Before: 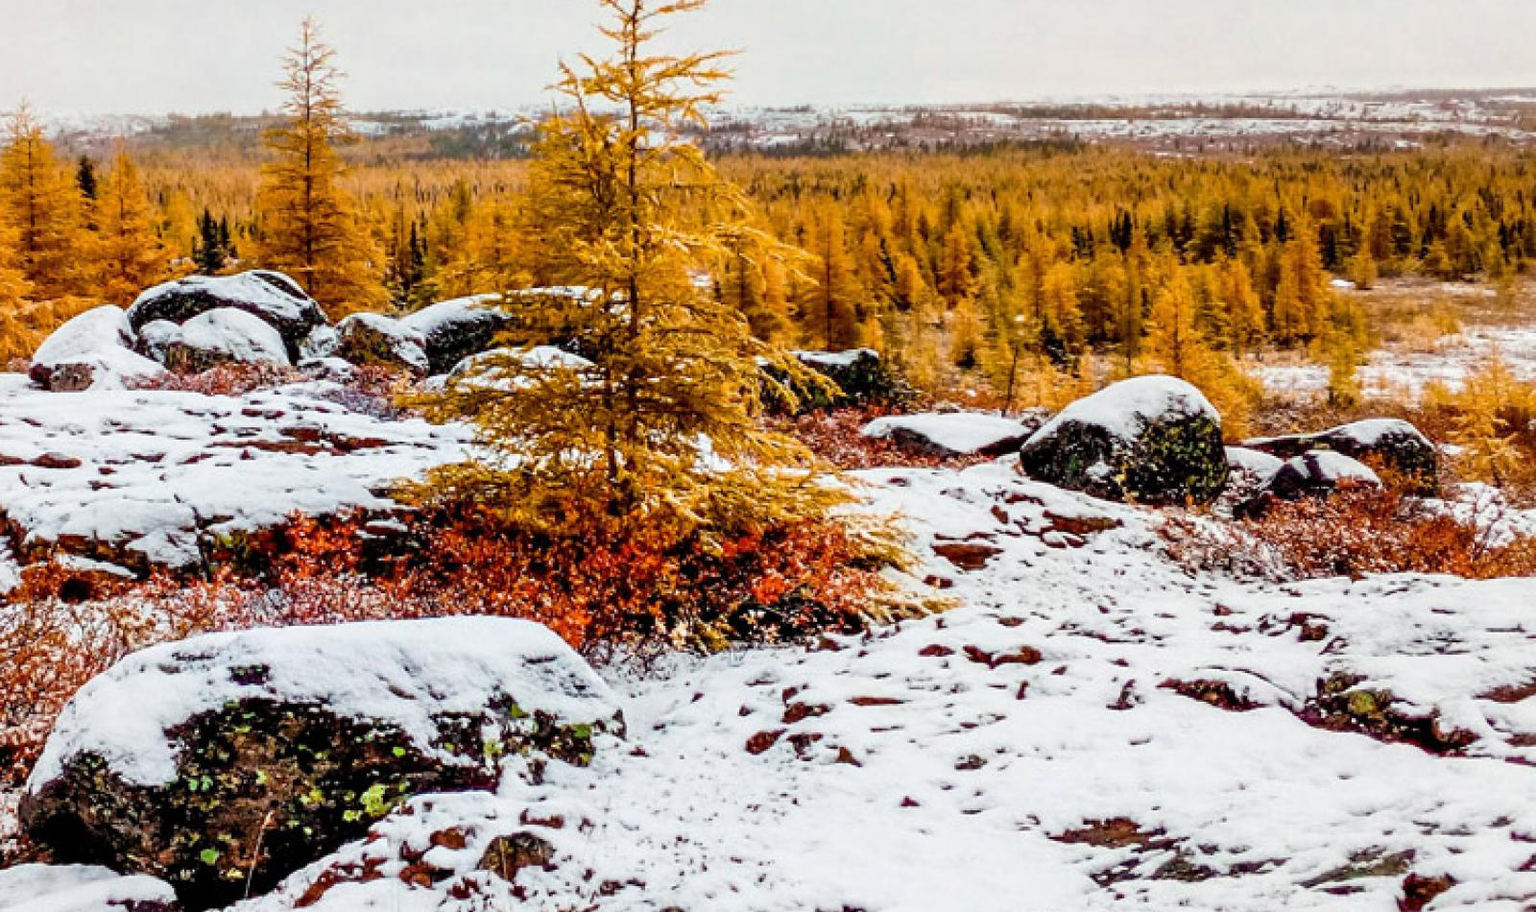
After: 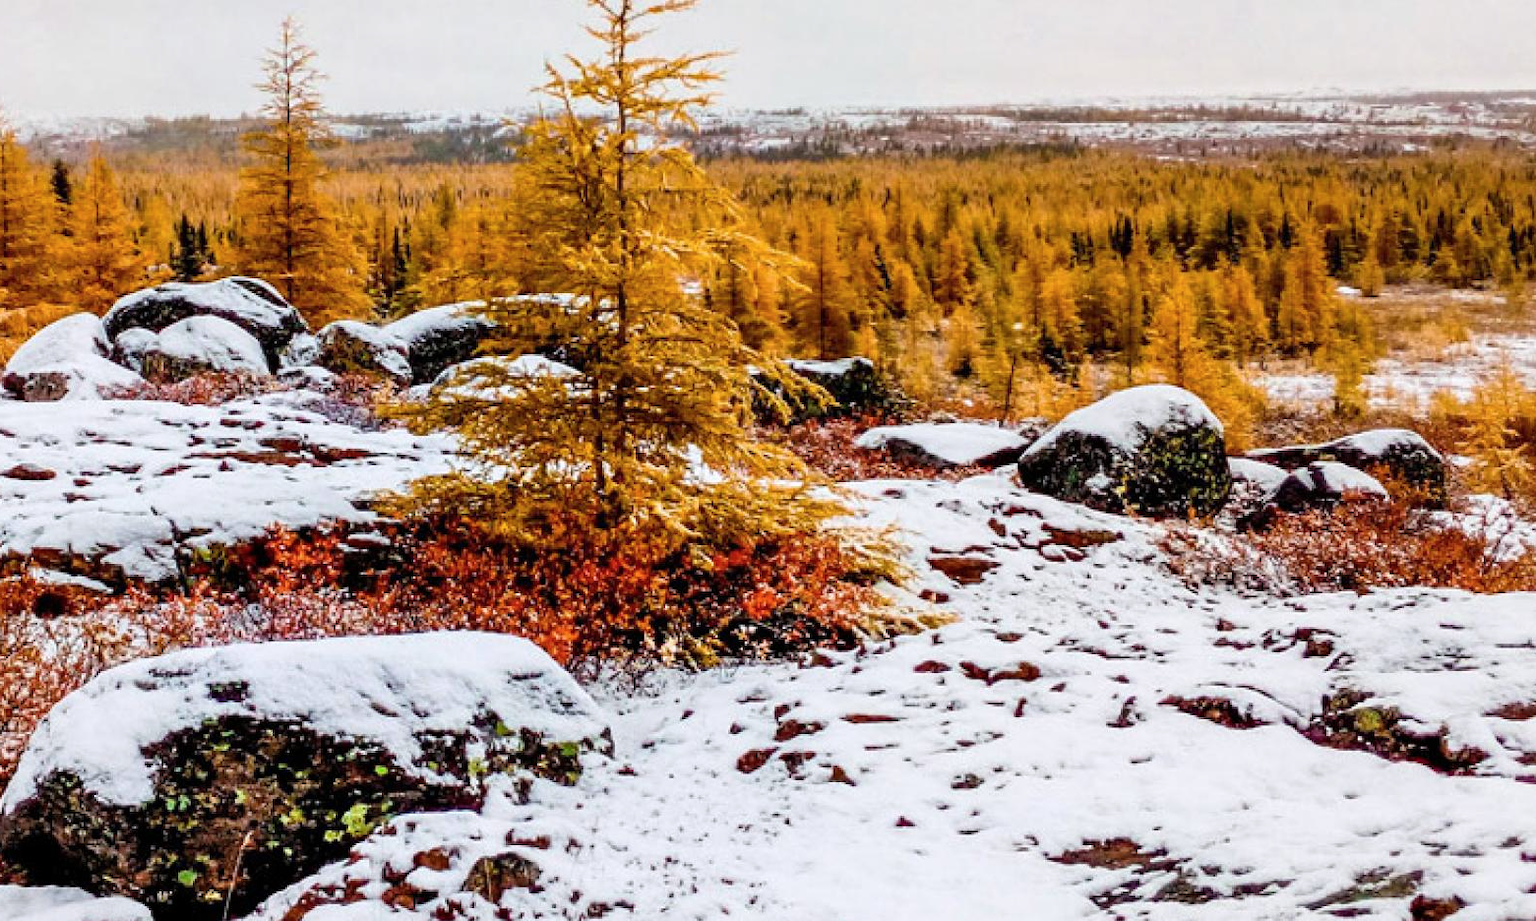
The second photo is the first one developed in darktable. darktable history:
white balance: red 1.004, blue 1.024
crop and rotate: left 1.774%, right 0.633%, bottom 1.28%
color balance rgb: on, module defaults
